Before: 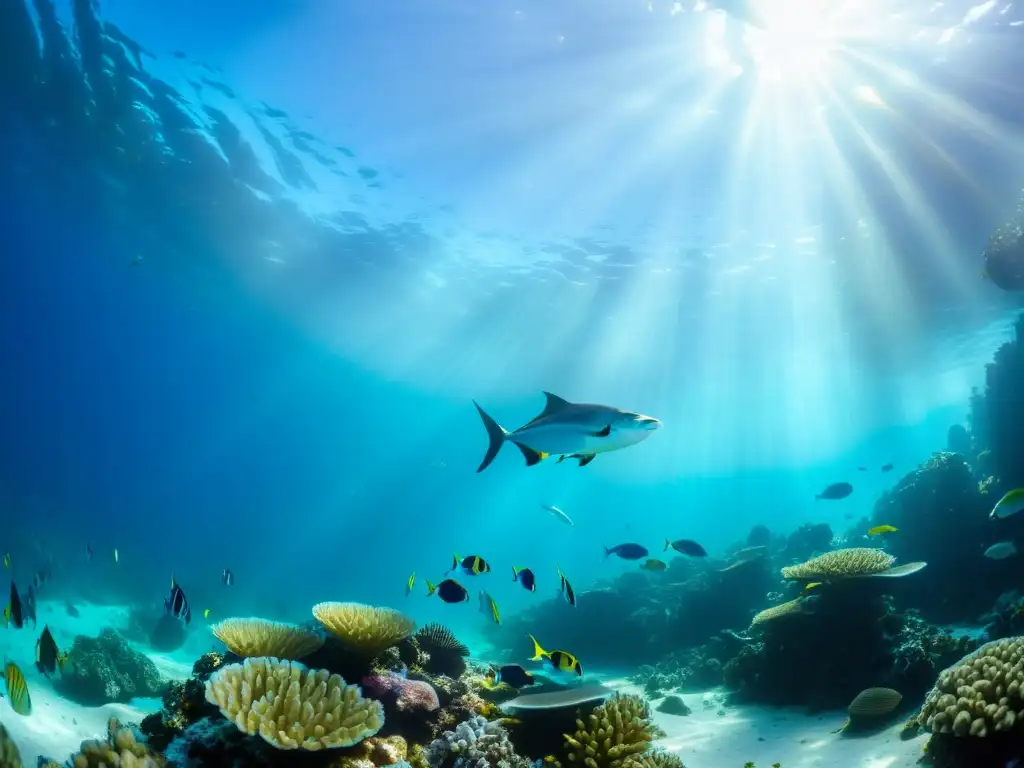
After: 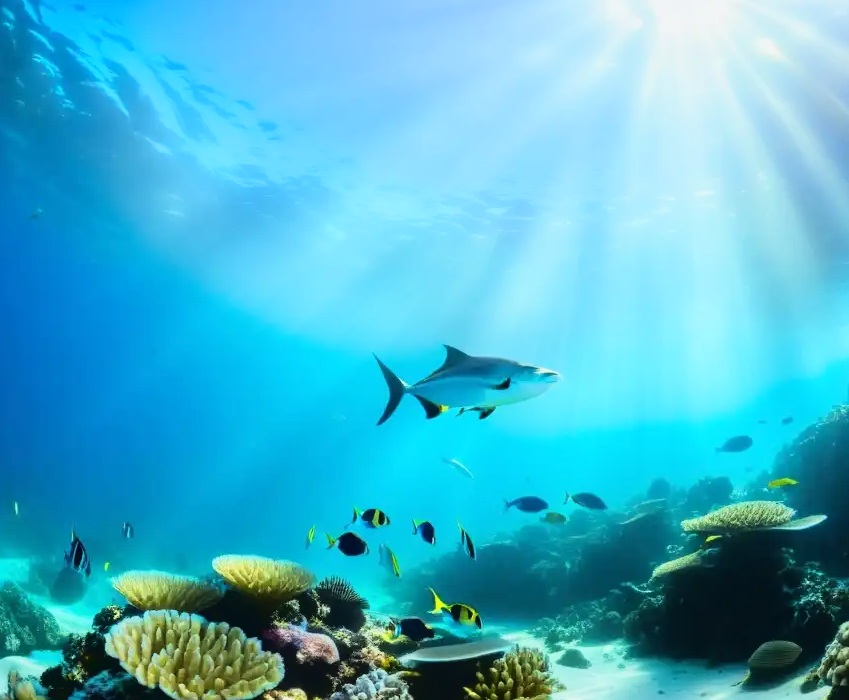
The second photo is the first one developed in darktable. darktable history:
crop: left 9.822%, top 6.224%, right 7.202%, bottom 2.511%
tone curve: curves: ch0 [(0, 0.039) (0.113, 0.081) (0.204, 0.204) (0.498, 0.608) (0.709, 0.819) (0.984, 0.961)]; ch1 [(0, 0) (0.172, 0.123) (0.317, 0.272) (0.414, 0.382) (0.476, 0.479) (0.505, 0.501) (0.528, 0.54) (0.618, 0.647) (0.709, 0.764) (1, 1)]; ch2 [(0, 0) (0.411, 0.424) (0.492, 0.502) (0.521, 0.513) (0.537, 0.57) (0.686, 0.638) (1, 1)]
base curve: curves: ch0 [(0, 0) (0.297, 0.298) (1, 1)], preserve colors none
